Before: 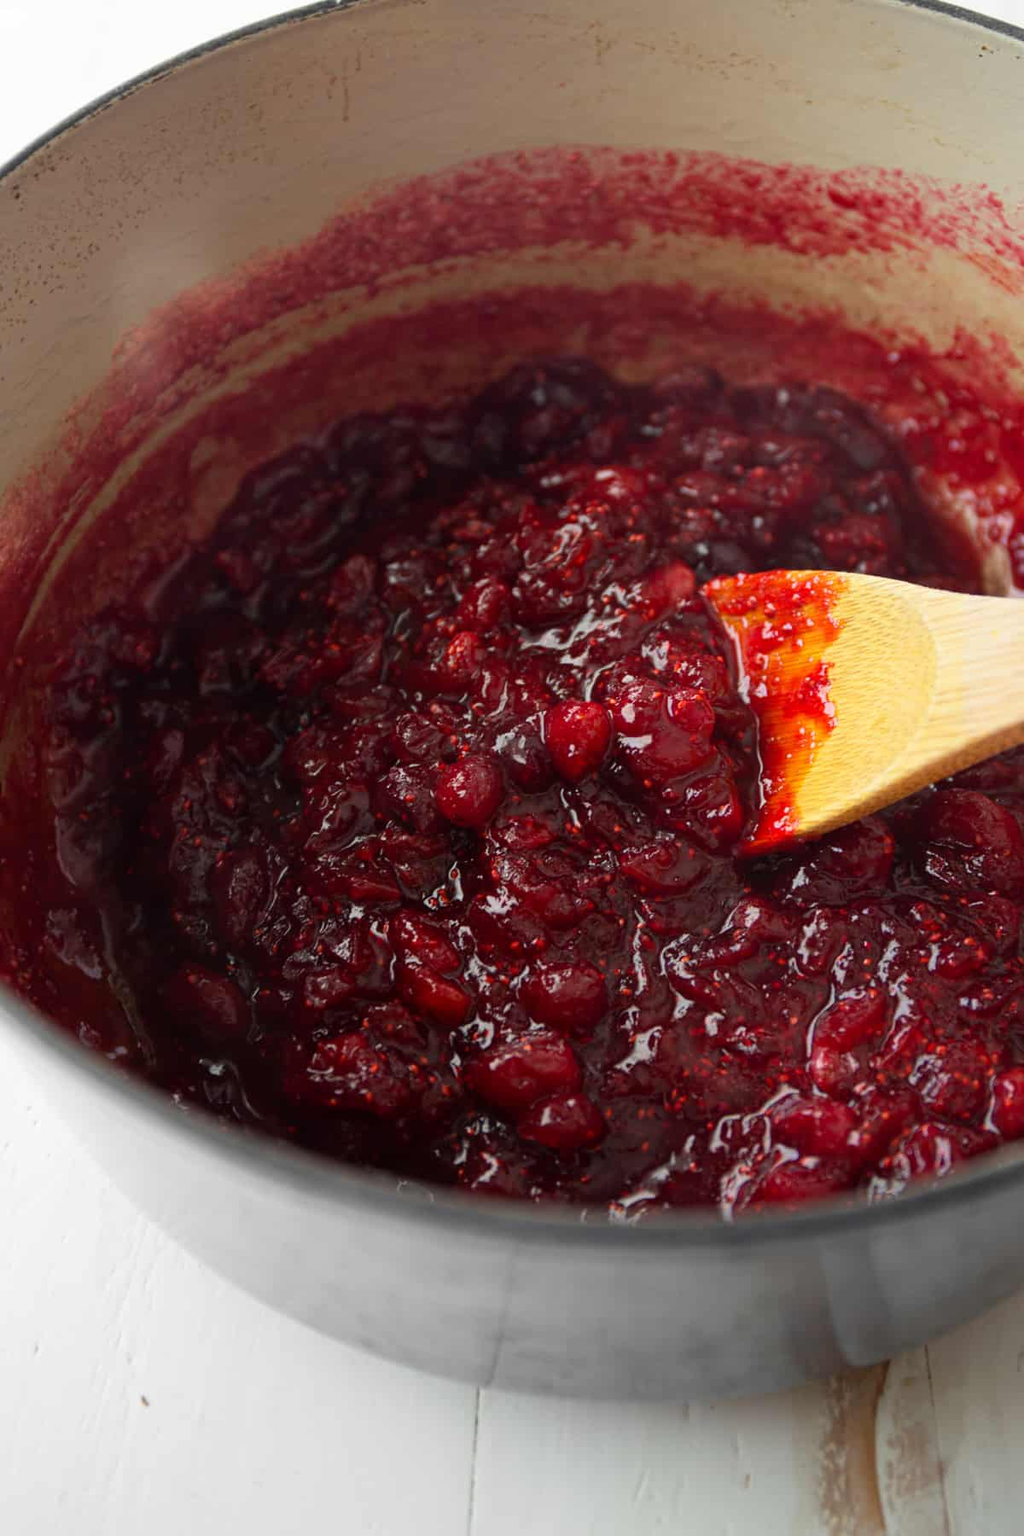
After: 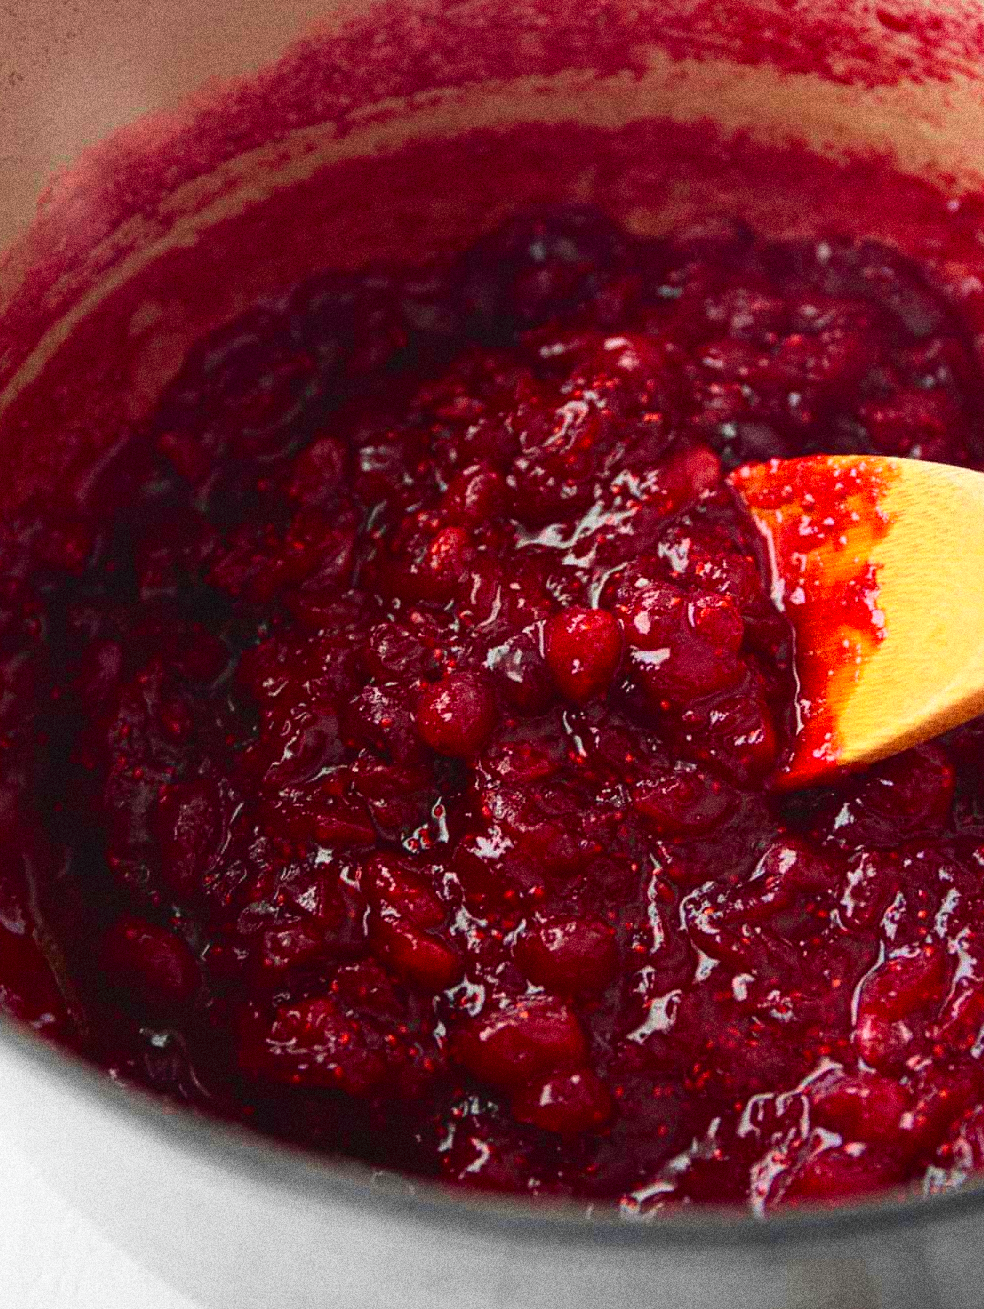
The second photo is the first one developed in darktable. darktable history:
grain: coarseness 14.49 ISO, strength 48.04%, mid-tones bias 35%
contrast brightness saturation: contrast 0.05
crop: left 7.856%, top 11.836%, right 10.12%, bottom 15.387%
tone curve: curves: ch0 [(0, 0.036) (0.119, 0.115) (0.466, 0.498) (0.715, 0.767) (0.817, 0.865) (1, 0.998)]; ch1 [(0, 0) (0.377, 0.416) (0.44, 0.461) (0.487, 0.49) (0.514, 0.517) (0.536, 0.577) (0.66, 0.724) (1, 1)]; ch2 [(0, 0) (0.38, 0.405) (0.463, 0.443) (0.492, 0.486) (0.526, 0.541) (0.578, 0.598) (0.653, 0.698) (1, 1)], color space Lab, independent channels, preserve colors none
